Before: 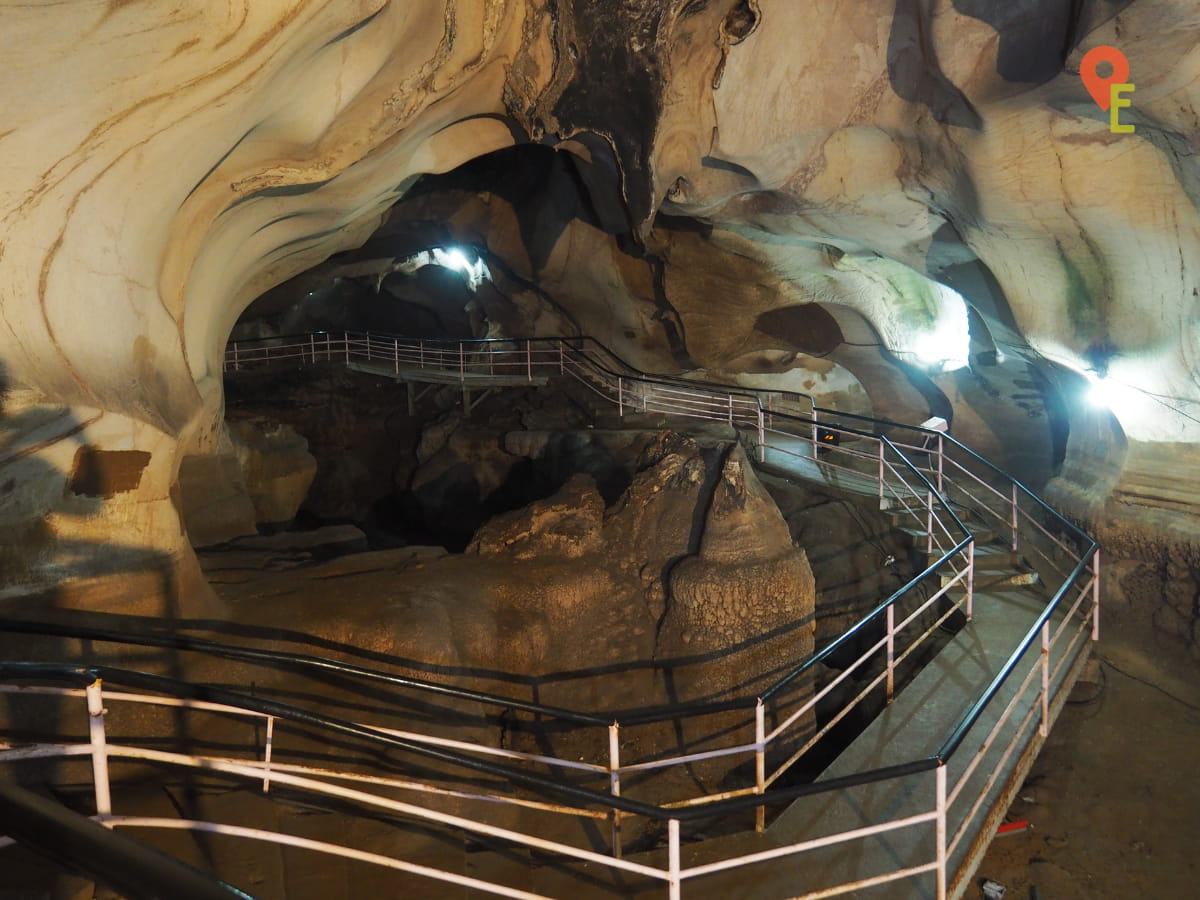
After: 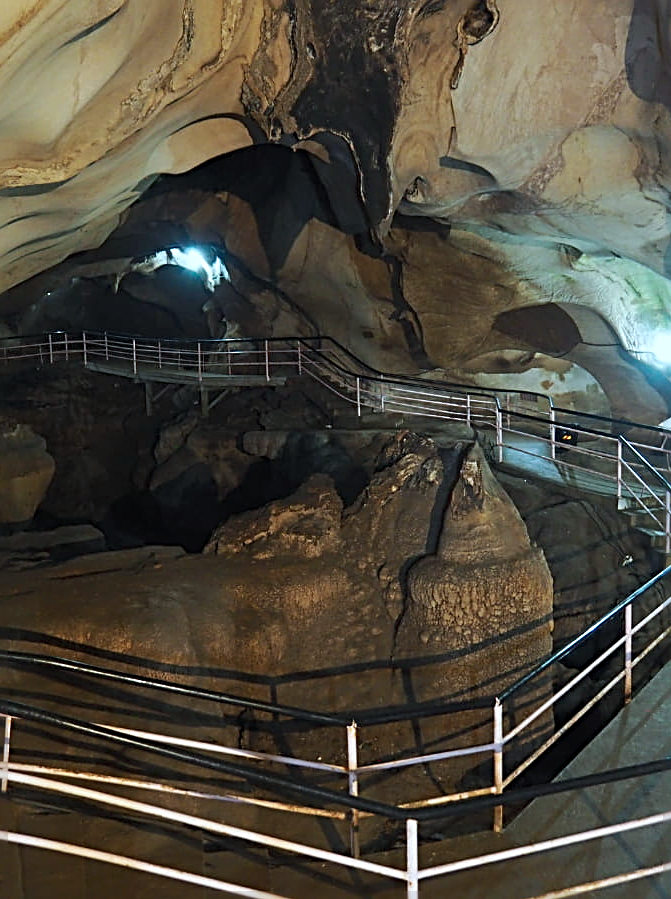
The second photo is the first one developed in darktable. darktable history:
crop: left 21.853%, right 22.151%, bottom 0.015%
sharpen: radius 3.038, amount 0.76
color calibration: gray › normalize channels true, illuminant F (fluorescent), F source F9 (Cool White Deluxe 4150 K) – high CRI, x 0.375, y 0.373, temperature 4158.42 K, gamut compression 0.015
